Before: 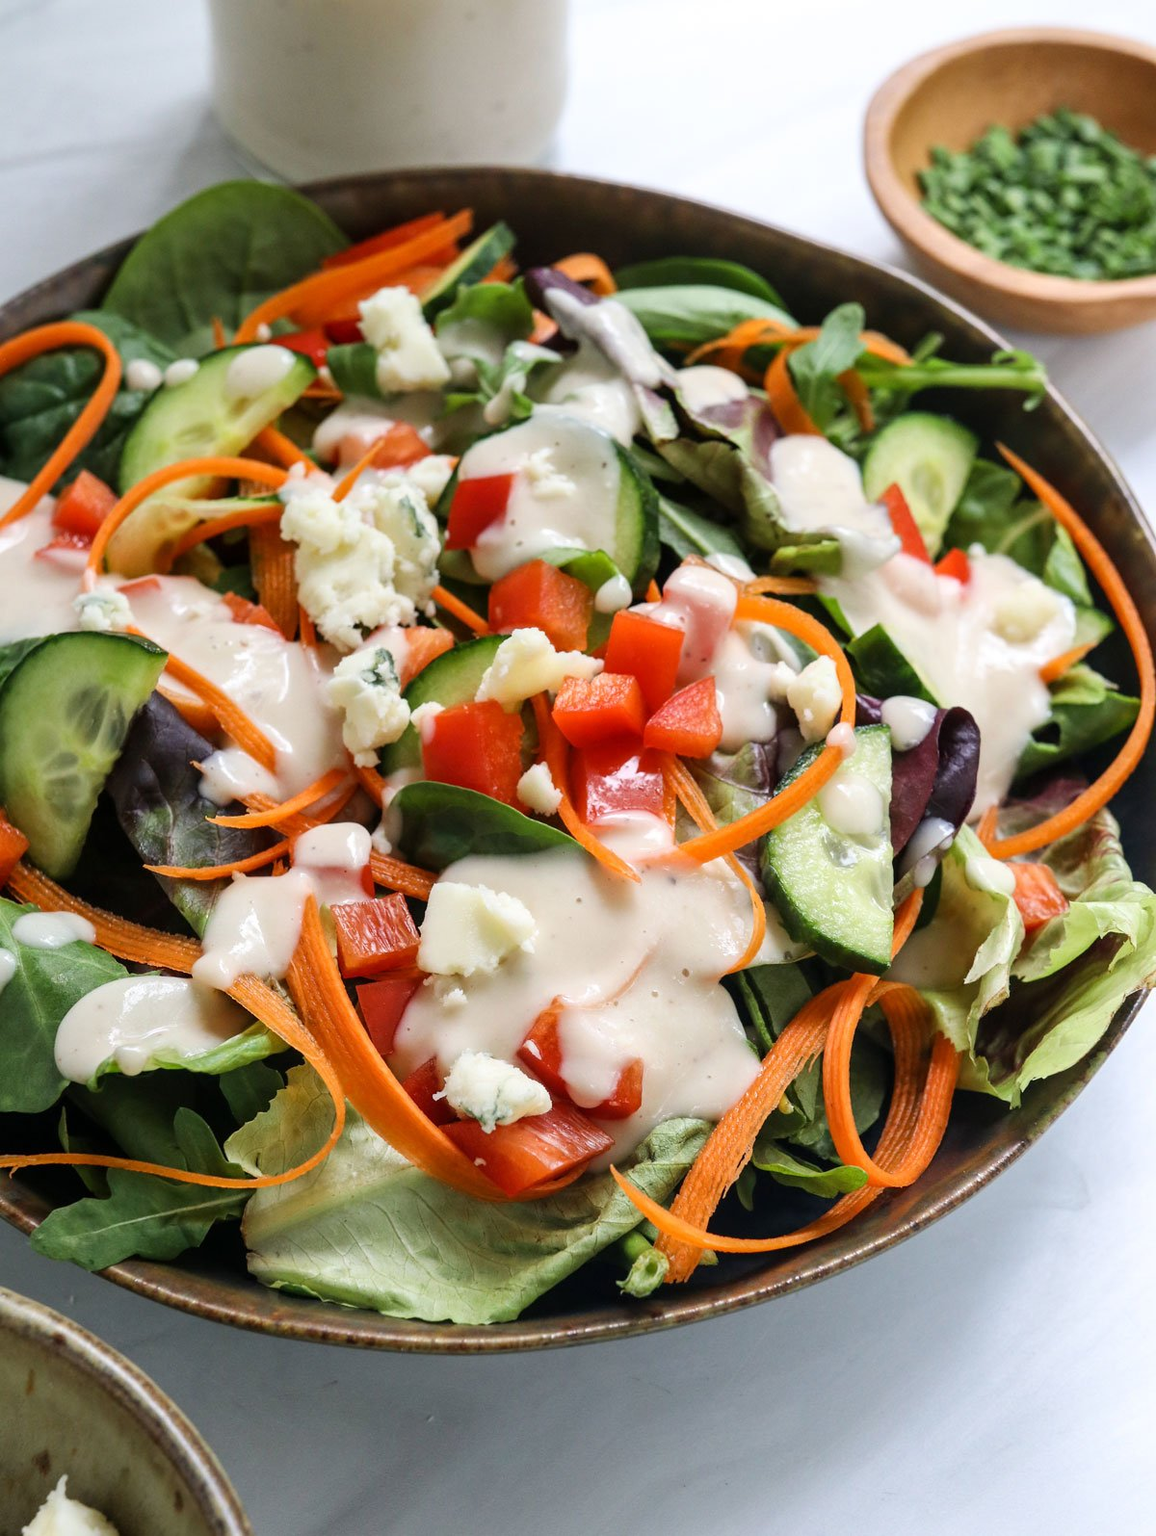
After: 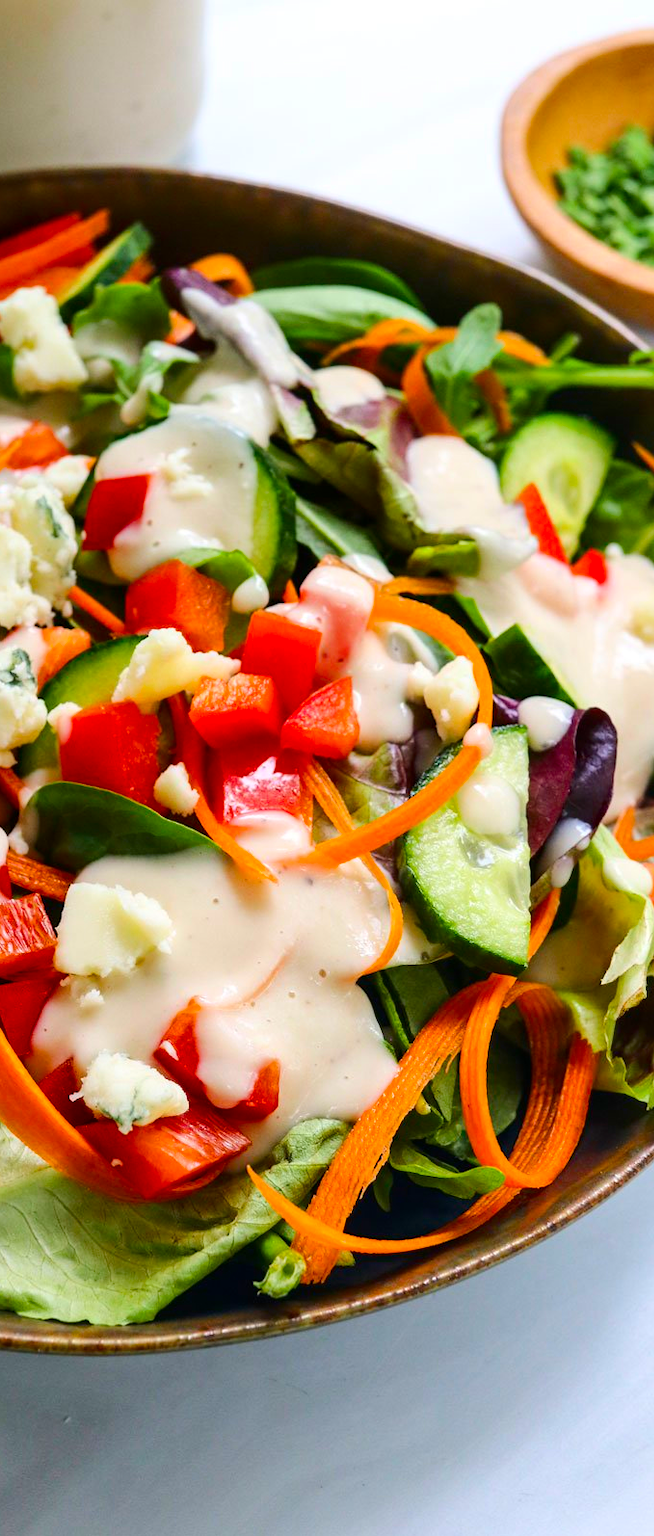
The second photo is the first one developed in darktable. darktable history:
rotate and perspective: crop left 0, crop top 0
contrast brightness saturation: contrast 0.13, brightness -0.05, saturation 0.16
crop: left 31.458%, top 0%, right 11.876%
color balance rgb: perceptual saturation grading › global saturation 25%, perceptual brilliance grading › mid-tones 10%, perceptual brilliance grading › shadows 15%, global vibrance 20%
